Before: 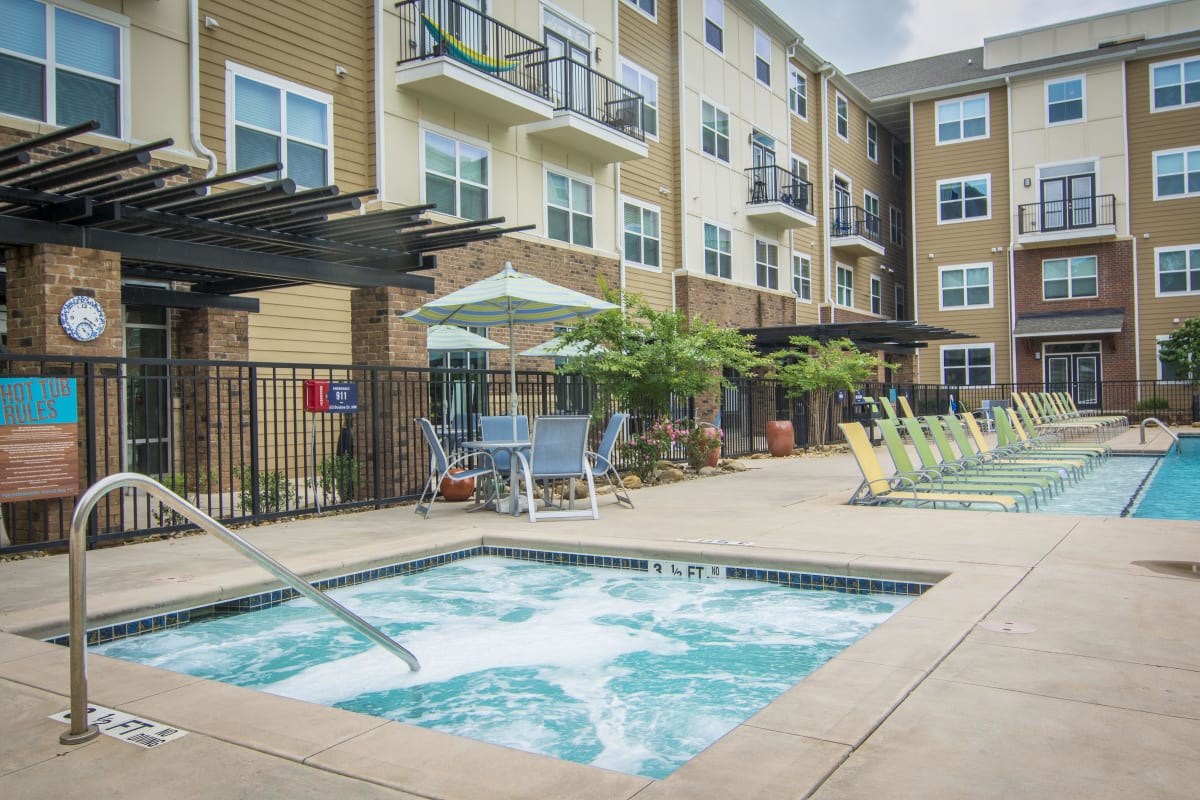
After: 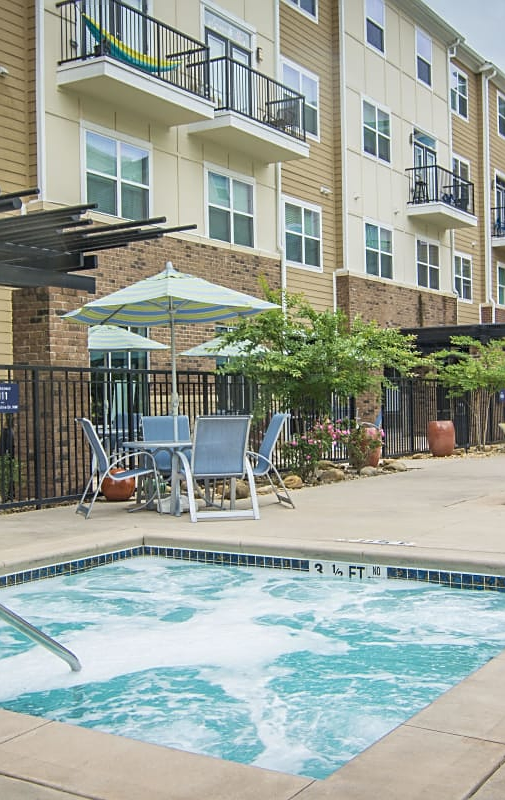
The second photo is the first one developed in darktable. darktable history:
sharpen: on, module defaults
crop: left 28.289%, right 29.587%
